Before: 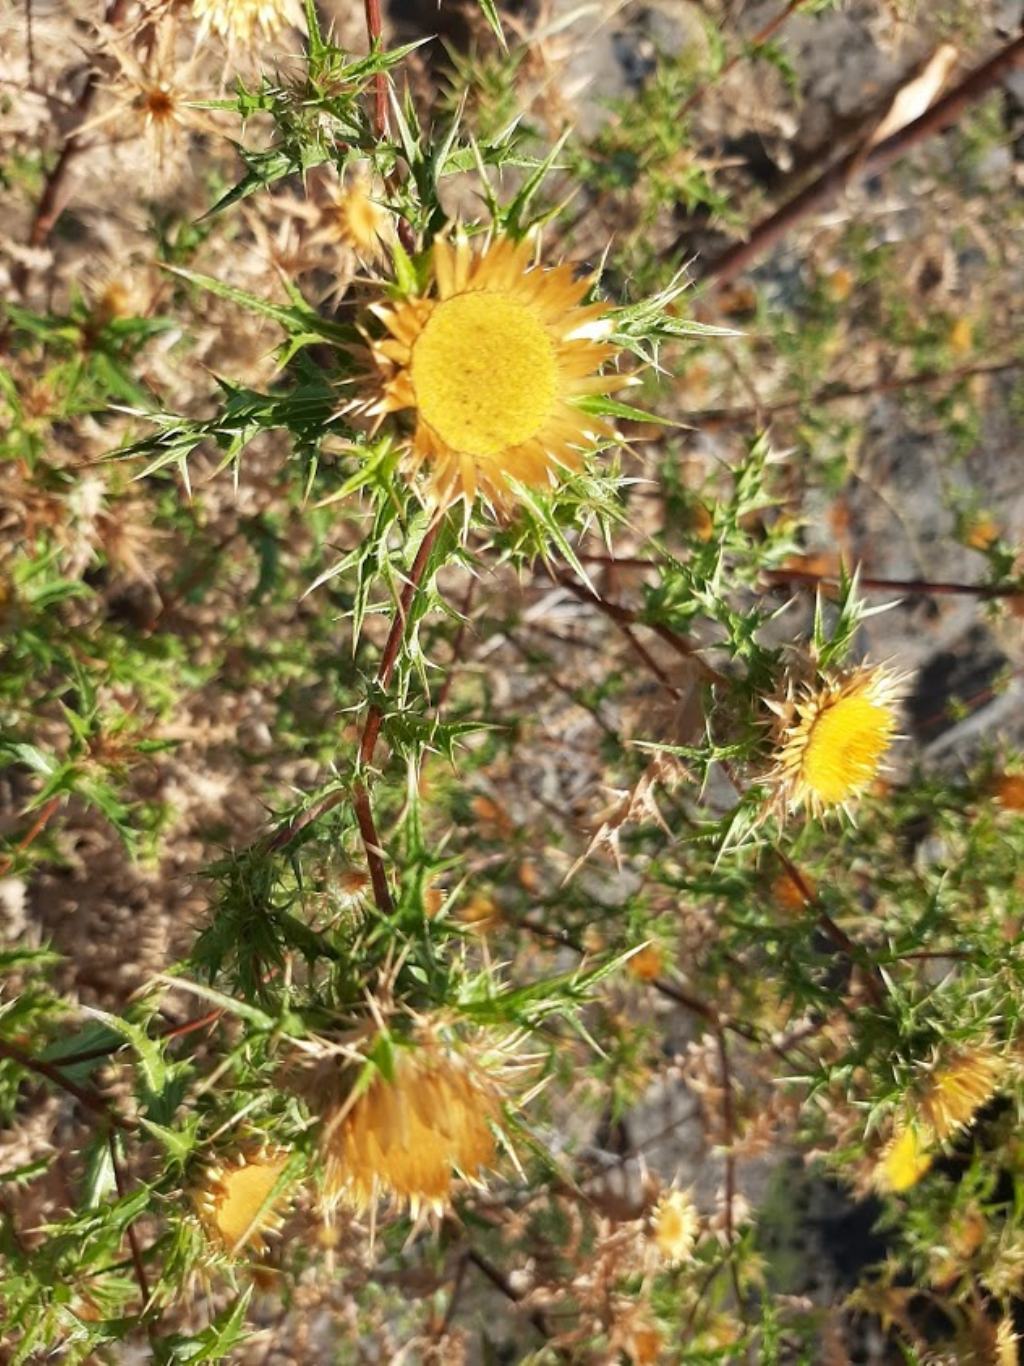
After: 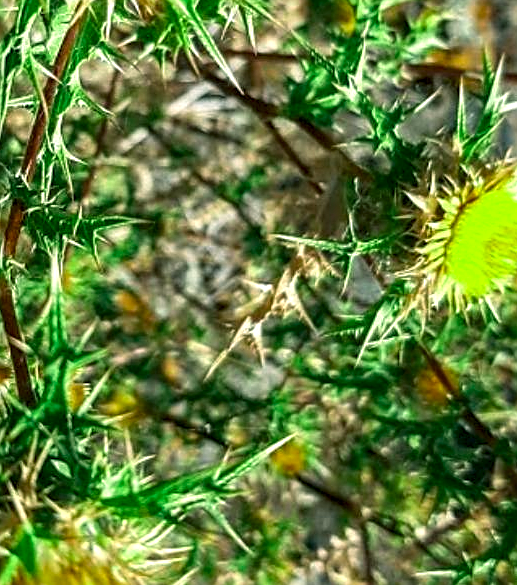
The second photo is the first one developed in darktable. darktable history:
sharpen: on, module defaults
local contrast: highlights 21%, detail 150%
color balance rgb: power › chroma 2.137%, power › hue 164.02°, perceptual saturation grading › global saturation 19.33%, perceptual brilliance grading › highlights 4.622%, perceptual brilliance grading › shadows -9.956%, global vibrance 20%
color zones: curves: ch2 [(0, 0.5) (0.143, 0.517) (0.286, 0.571) (0.429, 0.522) (0.571, 0.5) (0.714, 0.5) (0.857, 0.5) (1, 0.5)]
crop: left 34.896%, top 37.081%, right 14.532%, bottom 20.074%
